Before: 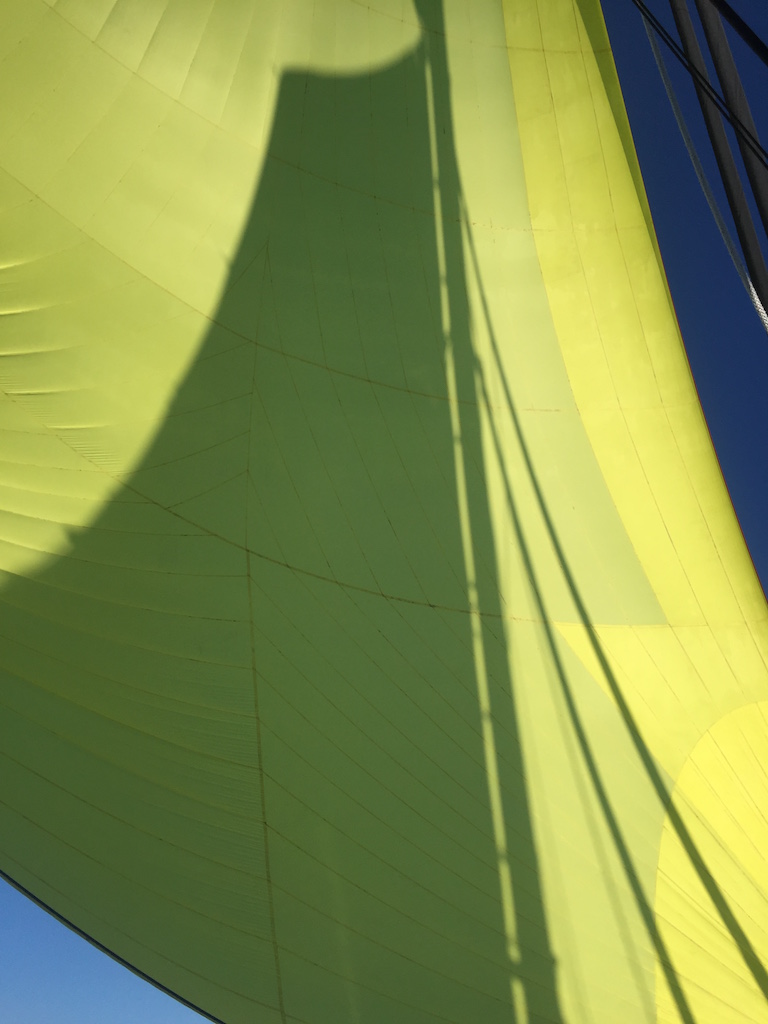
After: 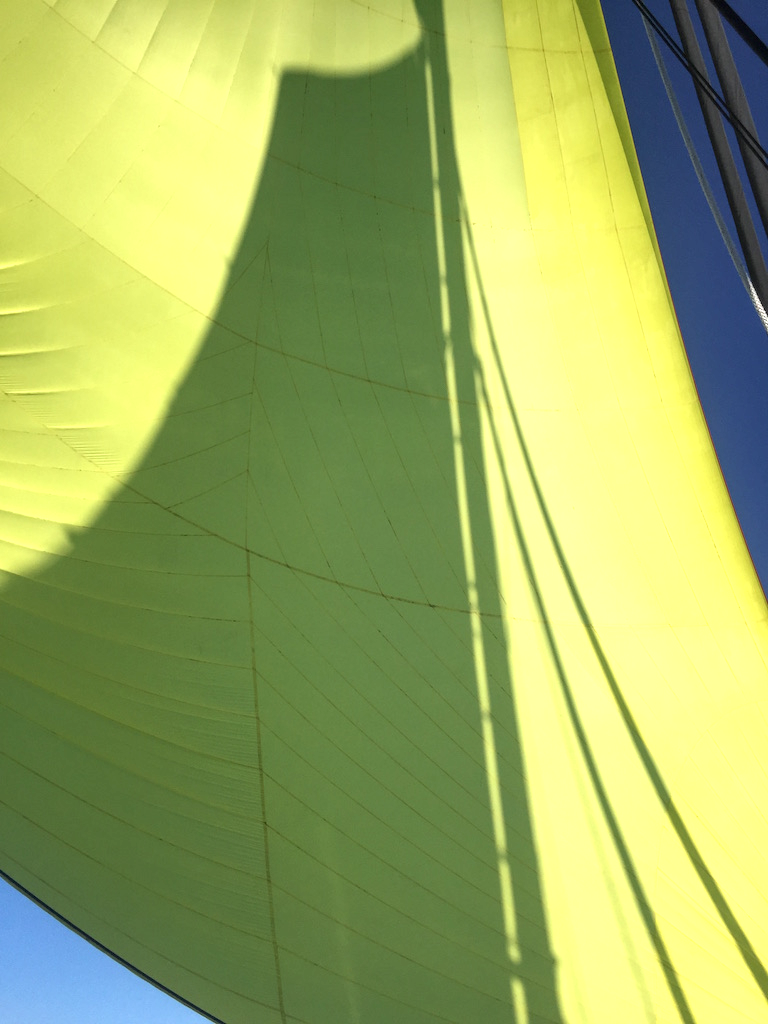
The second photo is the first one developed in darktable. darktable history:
local contrast: detail 130%
exposure: exposure 0.648 EV, compensate highlight preservation false
